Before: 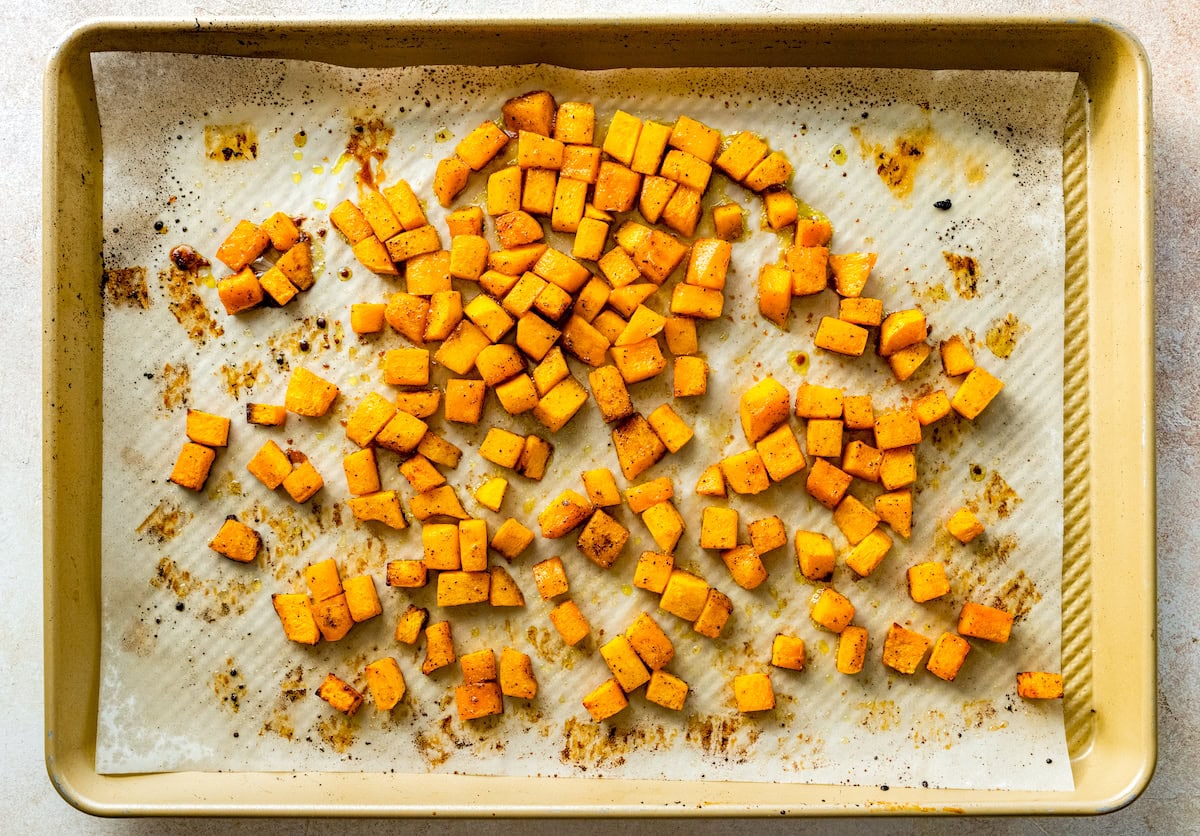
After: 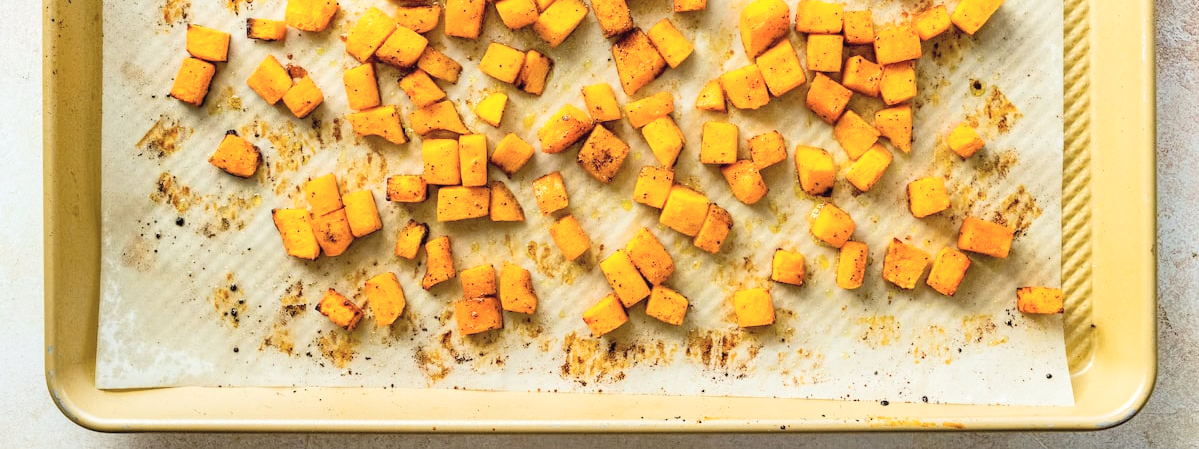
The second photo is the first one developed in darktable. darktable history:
crop and rotate: top 46.237%
contrast brightness saturation: contrast 0.14, brightness 0.21
